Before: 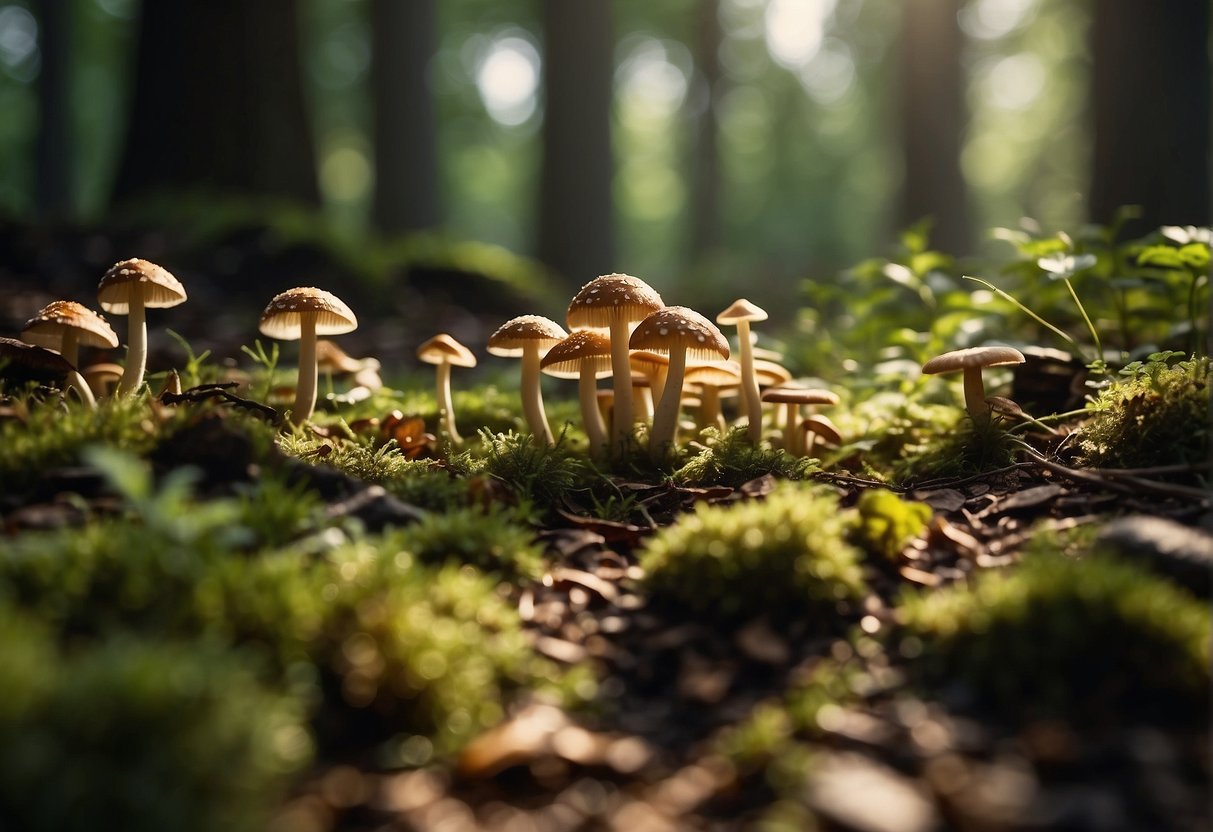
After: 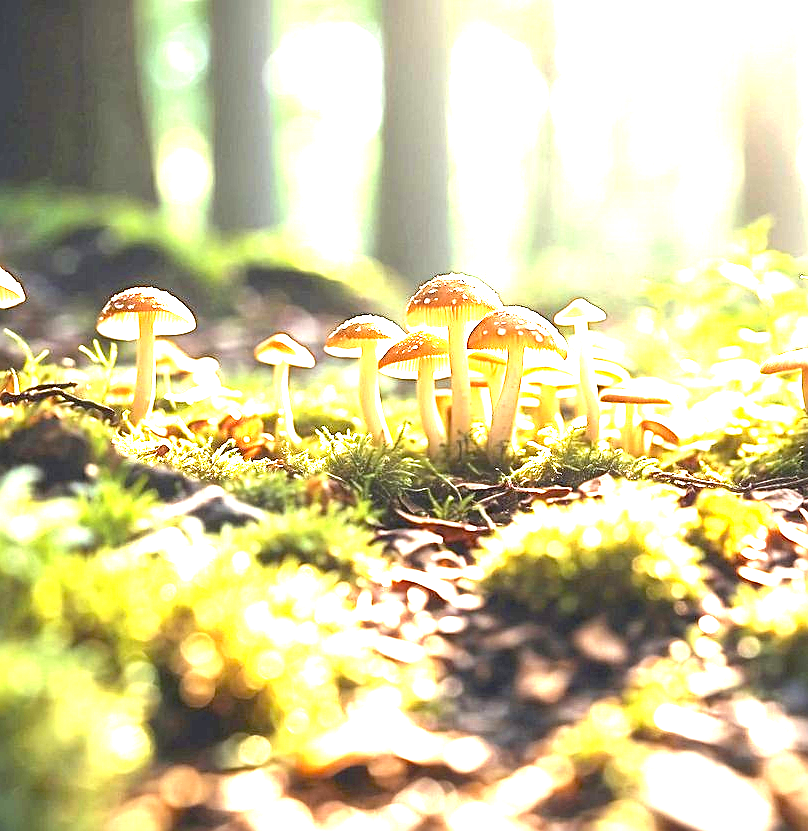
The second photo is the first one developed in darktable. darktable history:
exposure: black level correction 0, exposure 3.99 EV, compensate highlight preservation false
crop and rotate: left 13.404%, right 19.95%
sharpen: on, module defaults
contrast equalizer: octaves 7, y [[0.5, 0.5, 0.478, 0.5, 0.5, 0.5], [0.5 ×6], [0.5 ×6], [0 ×6], [0 ×6]]
